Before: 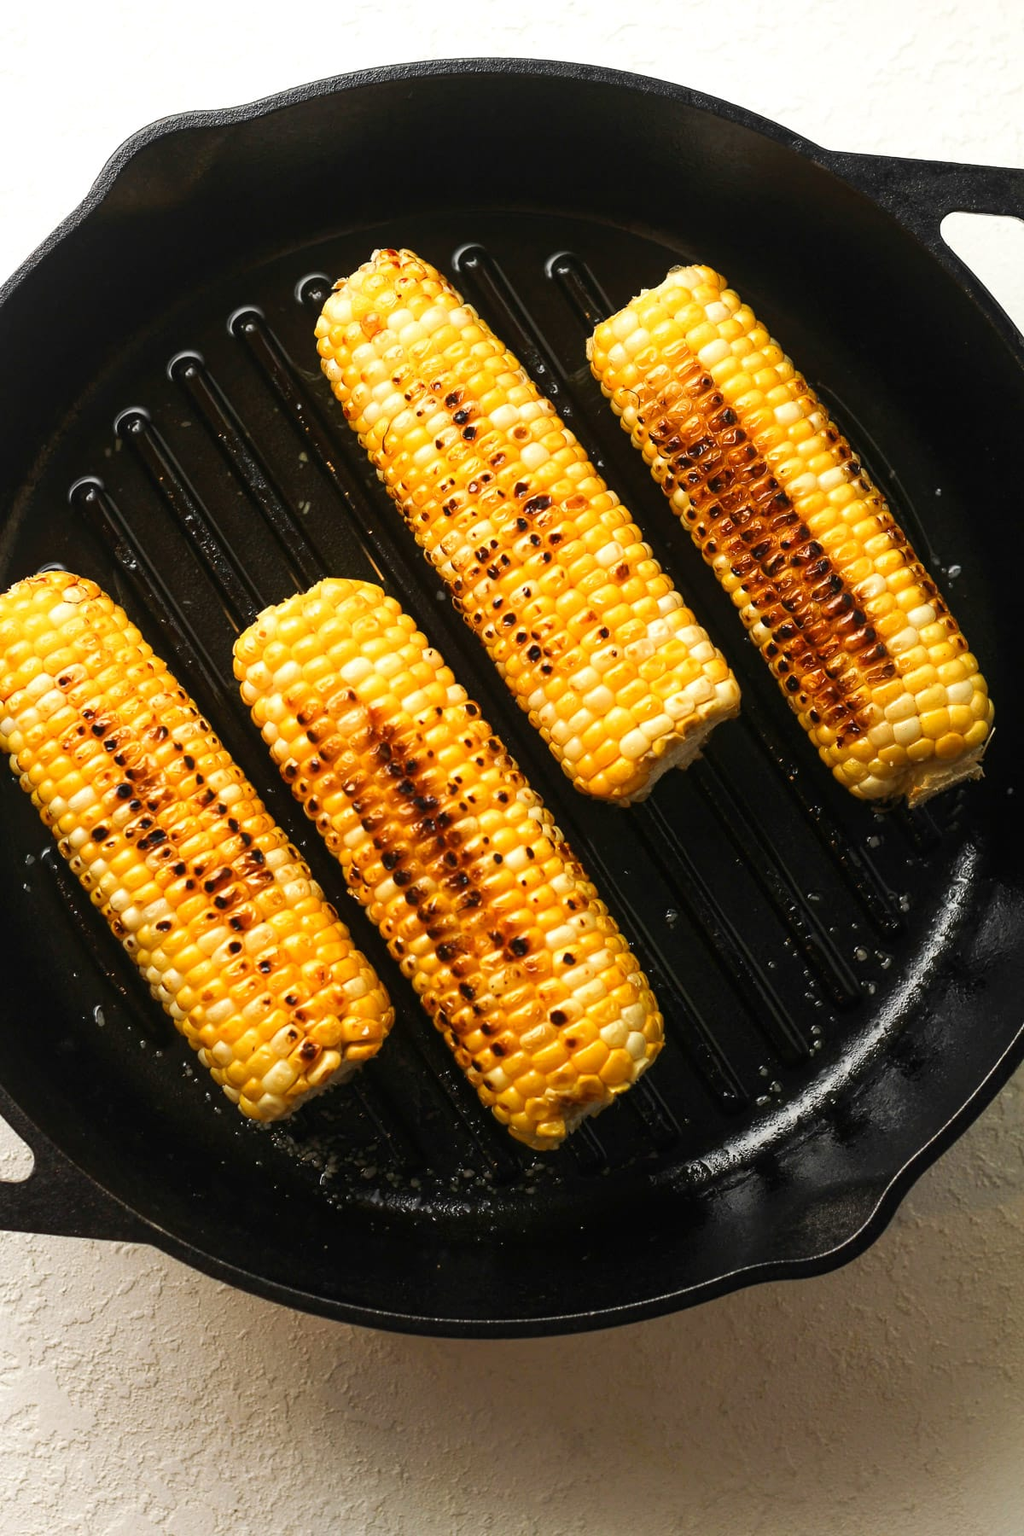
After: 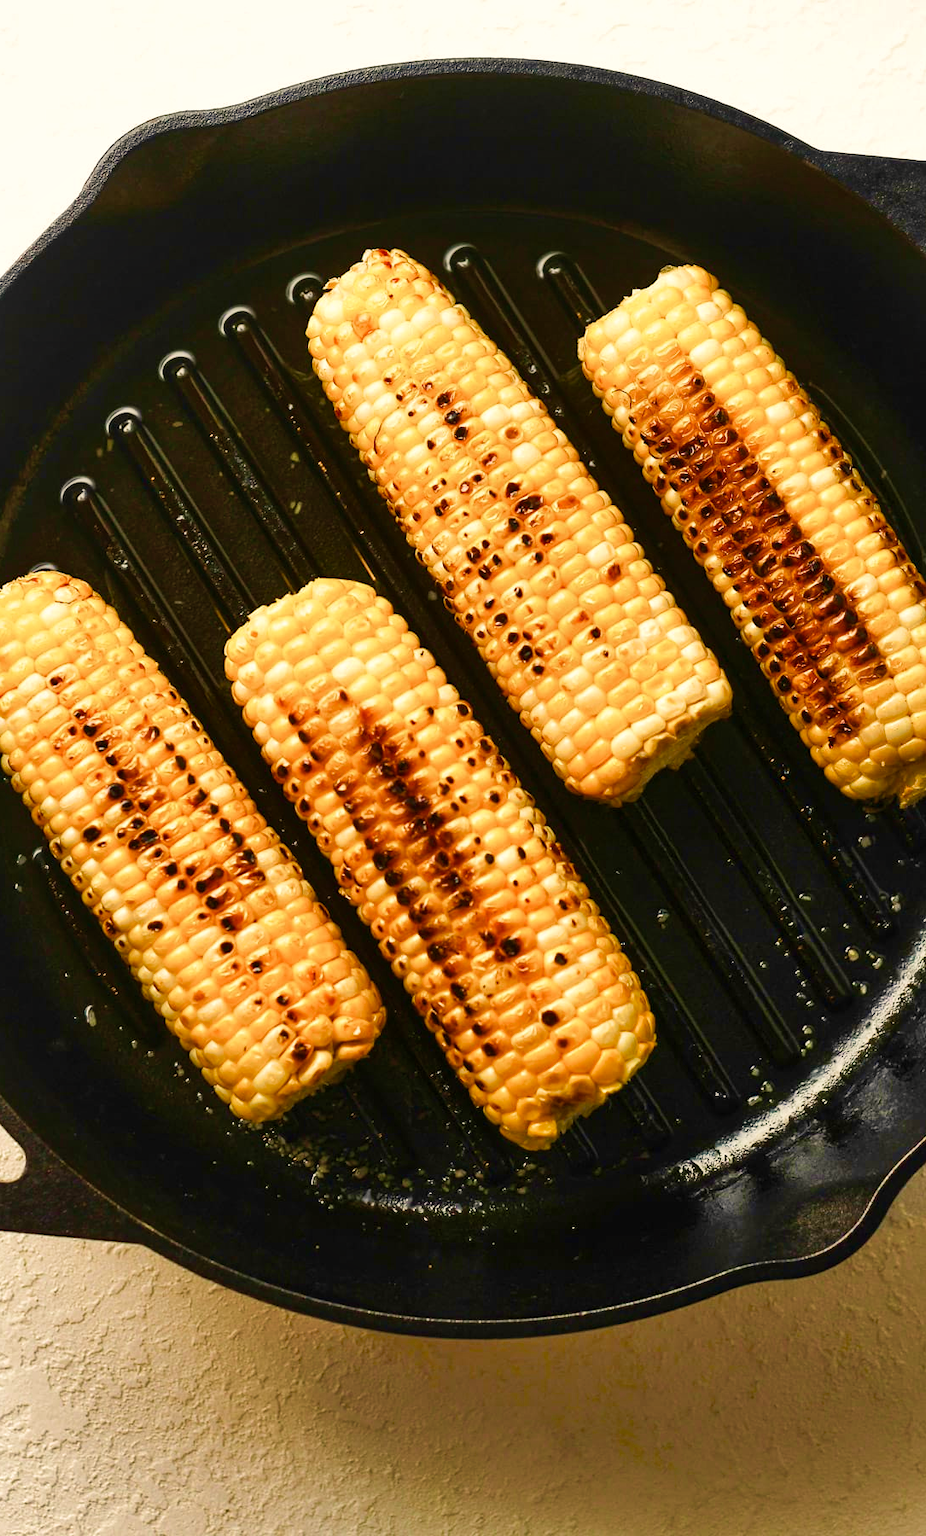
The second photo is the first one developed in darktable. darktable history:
crop and rotate: left 0.913%, right 8.557%
velvia: strength 66.65%, mid-tones bias 0.976
shadows and highlights: highlights color adjustment 0.145%, low approximation 0.01, soften with gaussian
color balance rgb: highlights gain › chroma 2.986%, highlights gain › hue 75.57°, perceptual saturation grading › global saturation 24.691%, perceptual saturation grading › highlights -51.161%, perceptual saturation grading › mid-tones 19.437%, perceptual saturation grading › shadows 61.686%, global vibrance 9.987%
